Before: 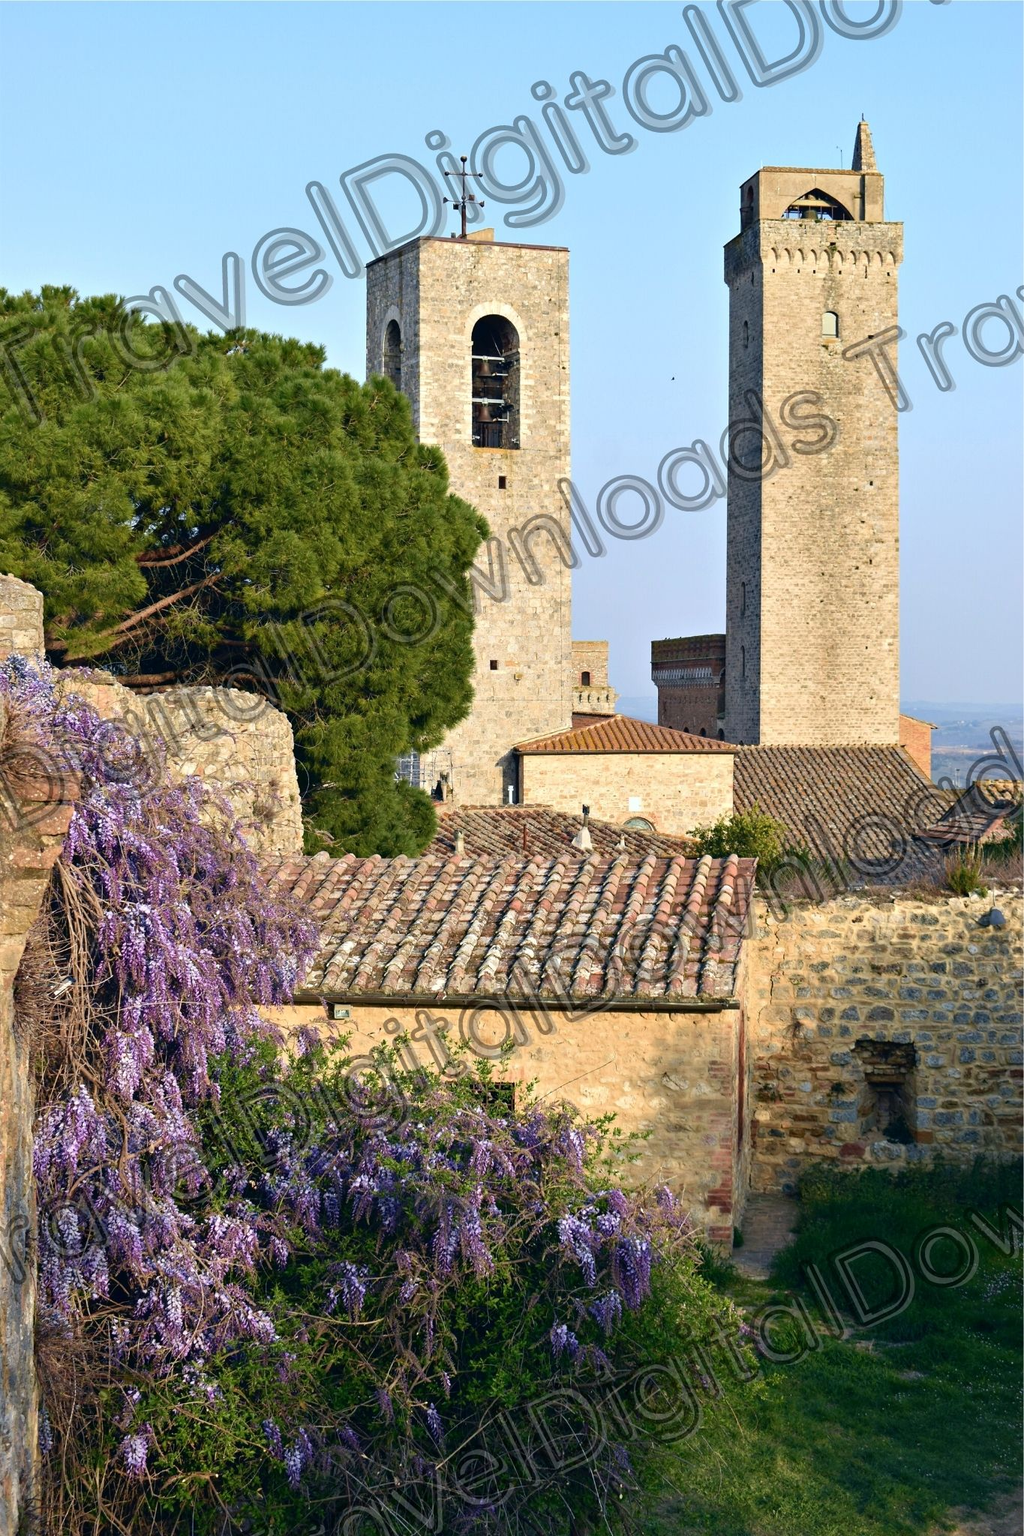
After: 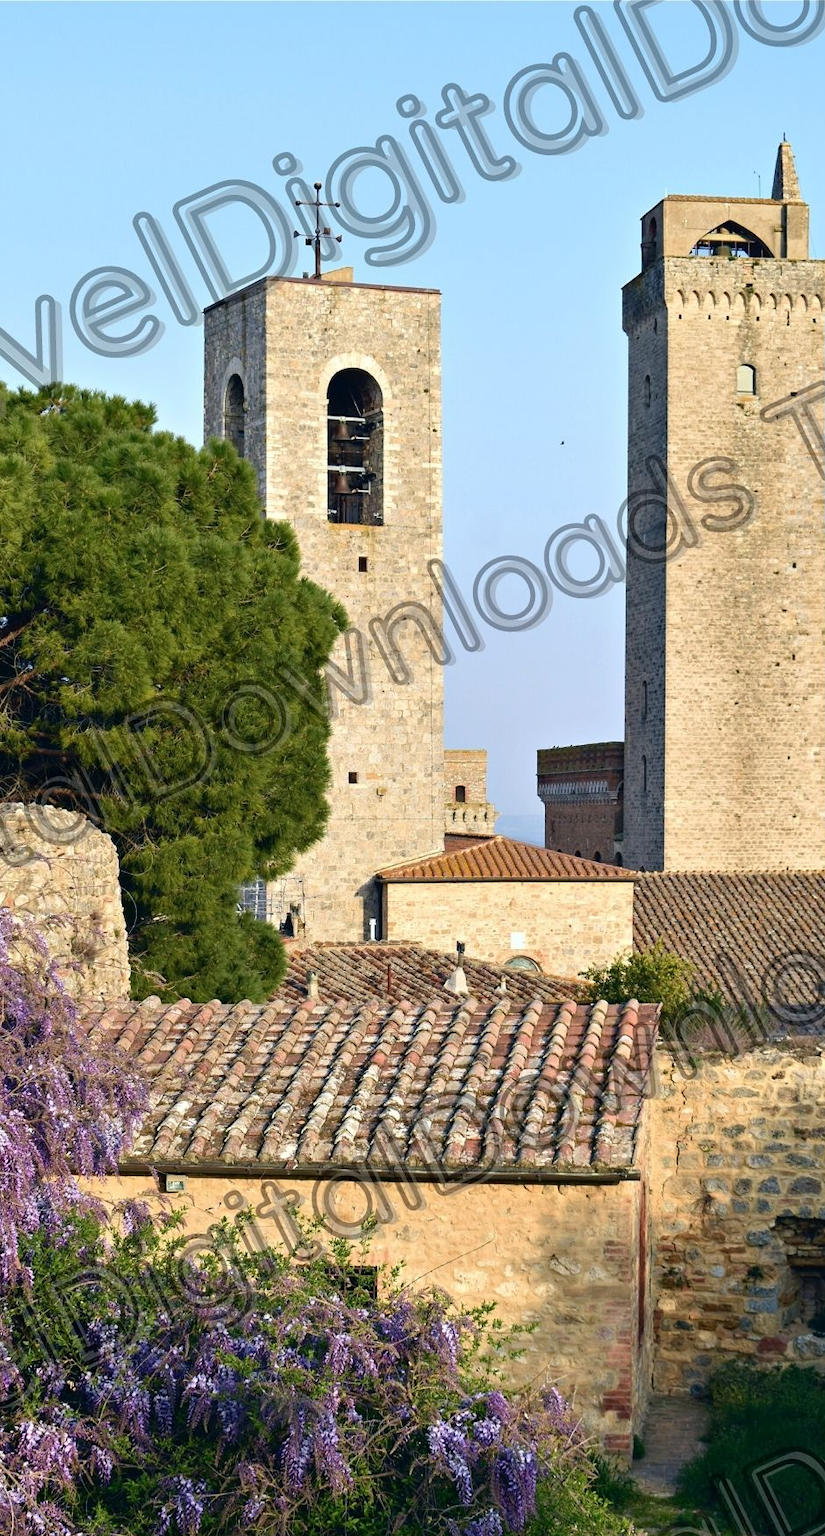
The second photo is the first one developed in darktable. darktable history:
crop: left 18.773%, right 12.262%, bottom 14.469%
